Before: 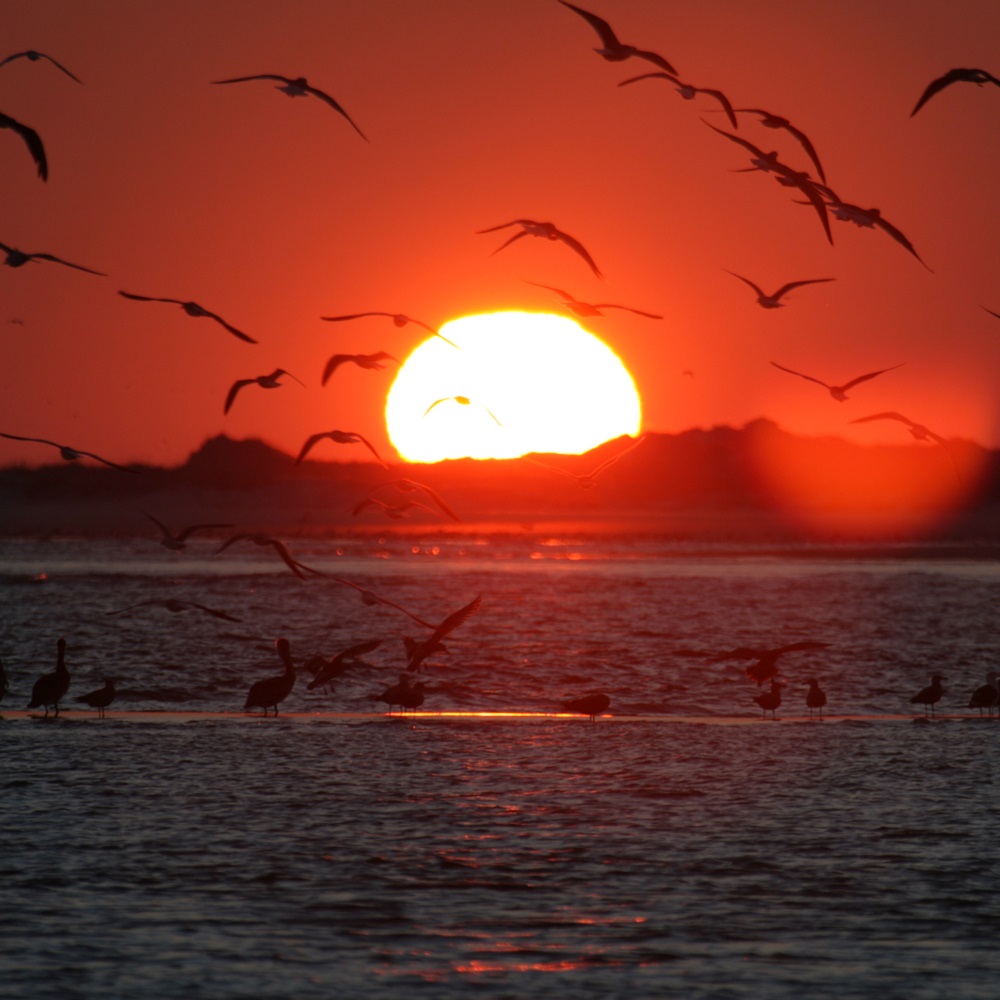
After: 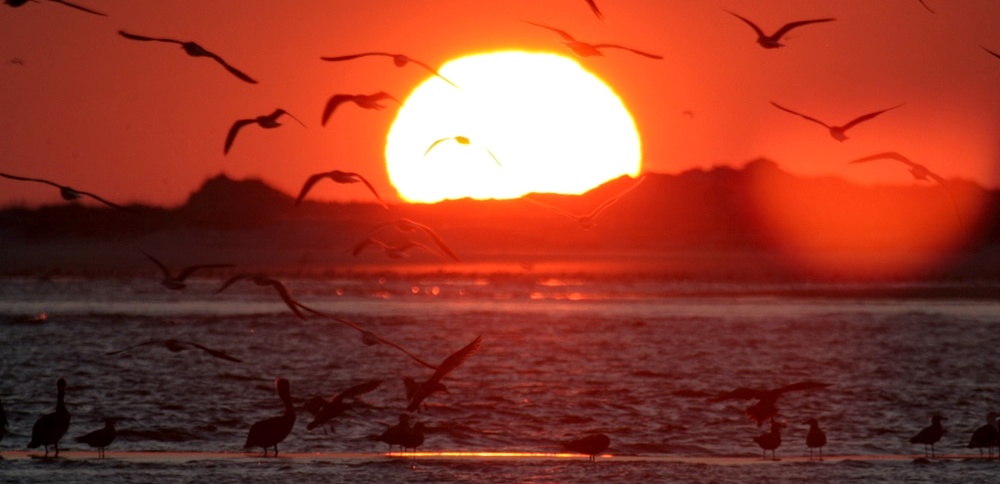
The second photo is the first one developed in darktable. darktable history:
local contrast: on, module defaults
crop and rotate: top 26.056%, bottom 25.543%
